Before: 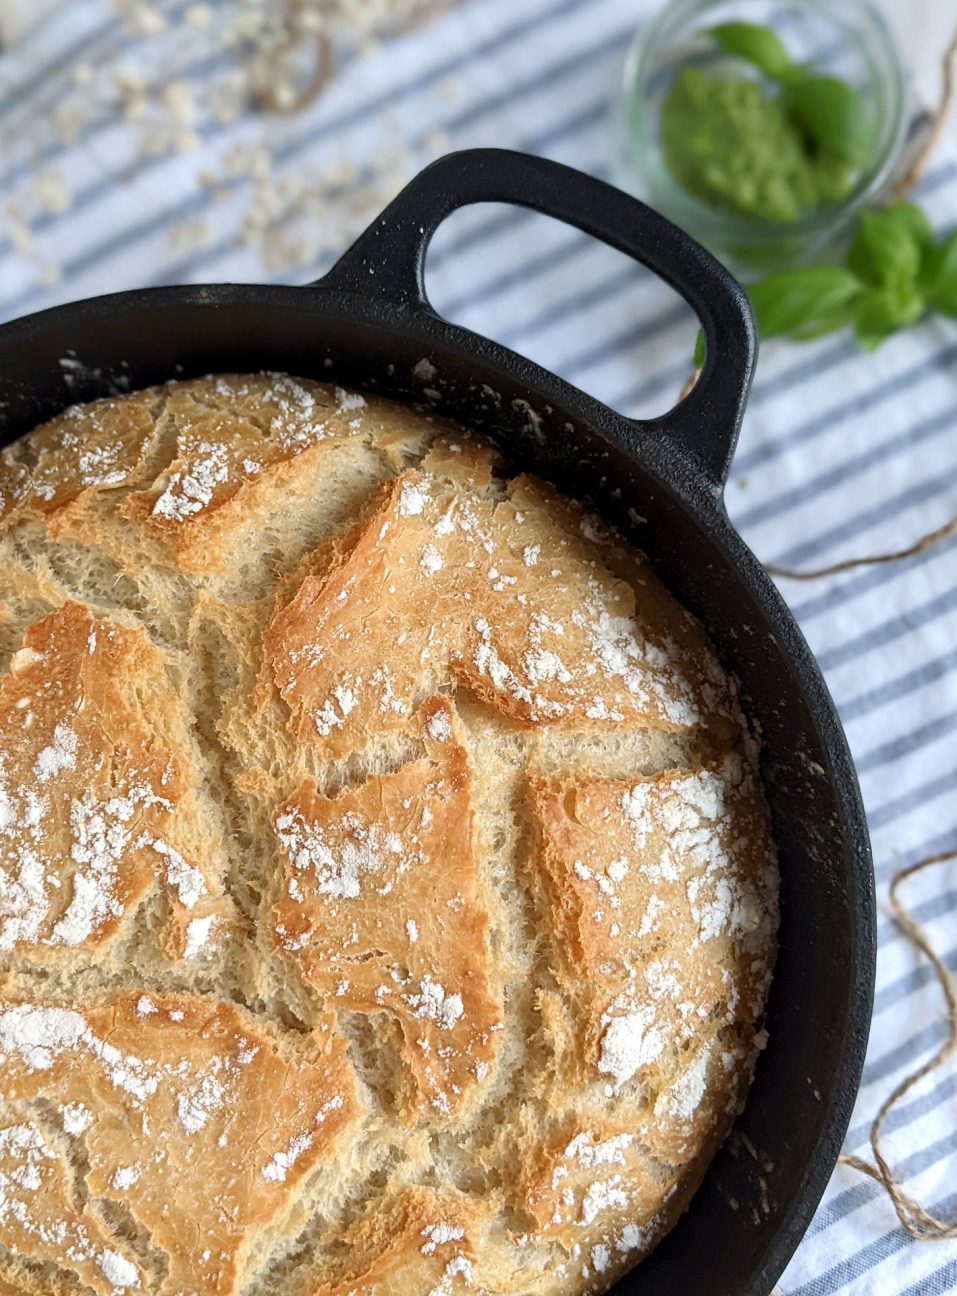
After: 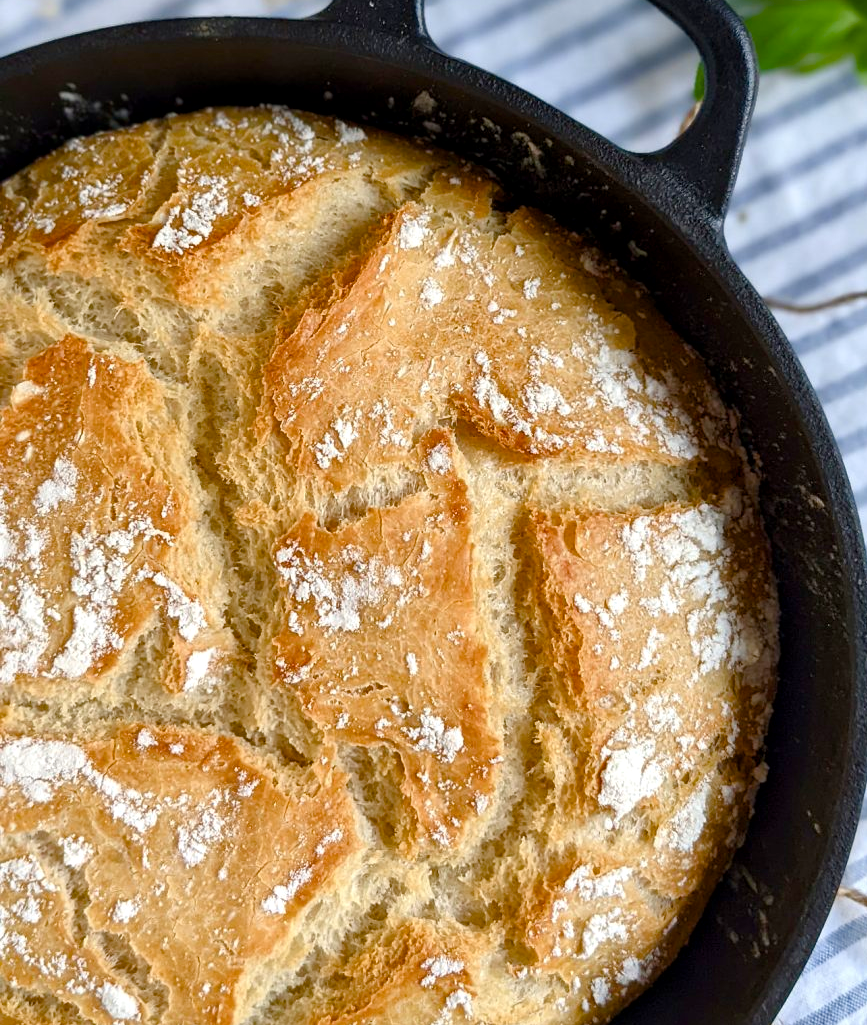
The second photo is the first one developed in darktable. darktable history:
crop: top 20.637%, right 9.34%, bottom 0.248%
local contrast: mode bilateral grid, contrast 19, coarseness 50, detail 119%, midtone range 0.2
color balance rgb: perceptual saturation grading › global saturation 20%, perceptual saturation grading › highlights -25.755%, perceptual saturation grading › shadows 49.901%, global vibrance 20%
